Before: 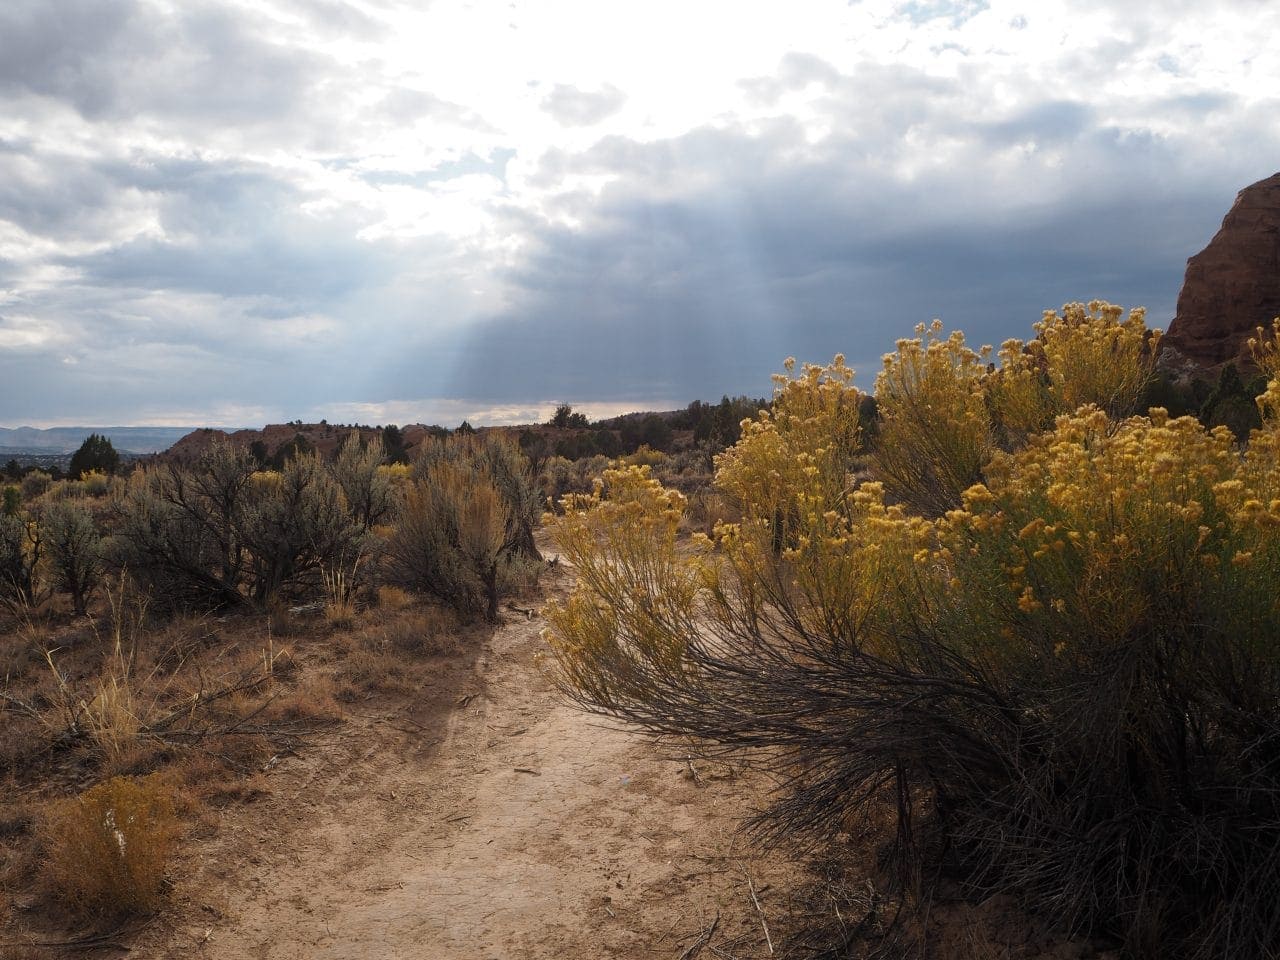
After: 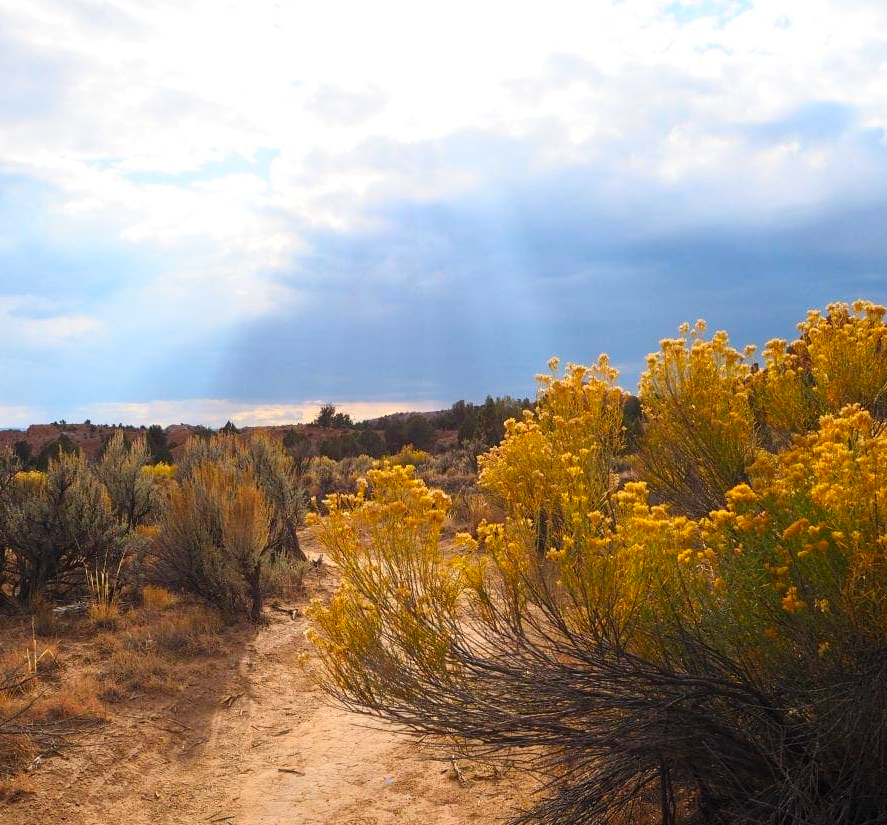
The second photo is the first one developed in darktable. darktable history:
crop: left 18.479%, right 12.2%, bottom 13.971%
contrast brightness saturation: contrast 0.2, brightness 0.2, saturation 0.8
